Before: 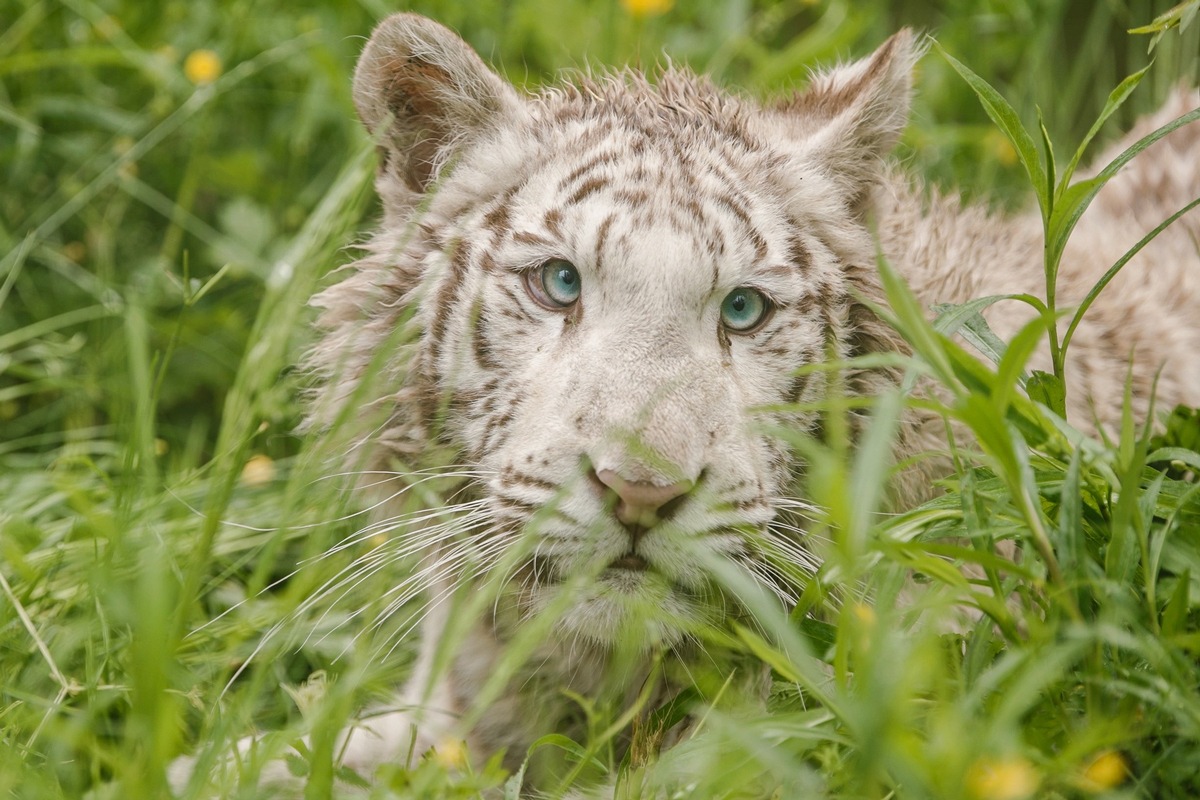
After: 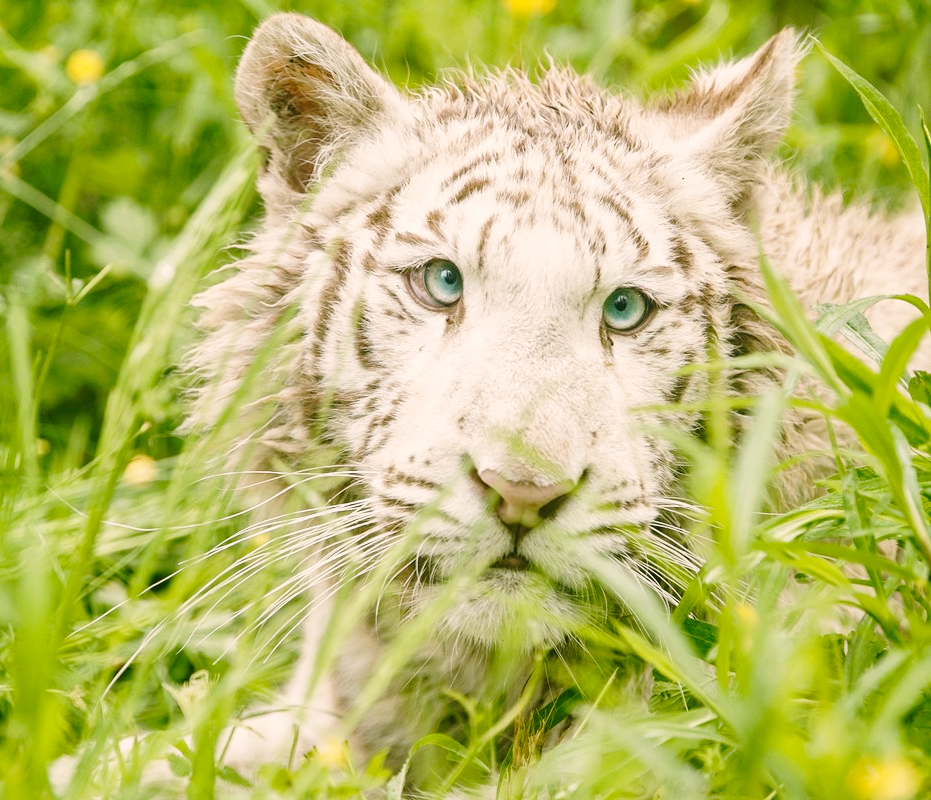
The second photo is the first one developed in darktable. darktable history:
base curve: curves: ch0 [(0, 0) (0.028, 0.03) (0.121, 0.232) (0.46, 0.748) (0.859, 0.968) (1, 1)], preserve colors none
crop: left 9.843%, right 12.521%
color correction: highlights a* 4.37, highlights b* 4.98, shadows a* -8.24, shadows b* 5.02
